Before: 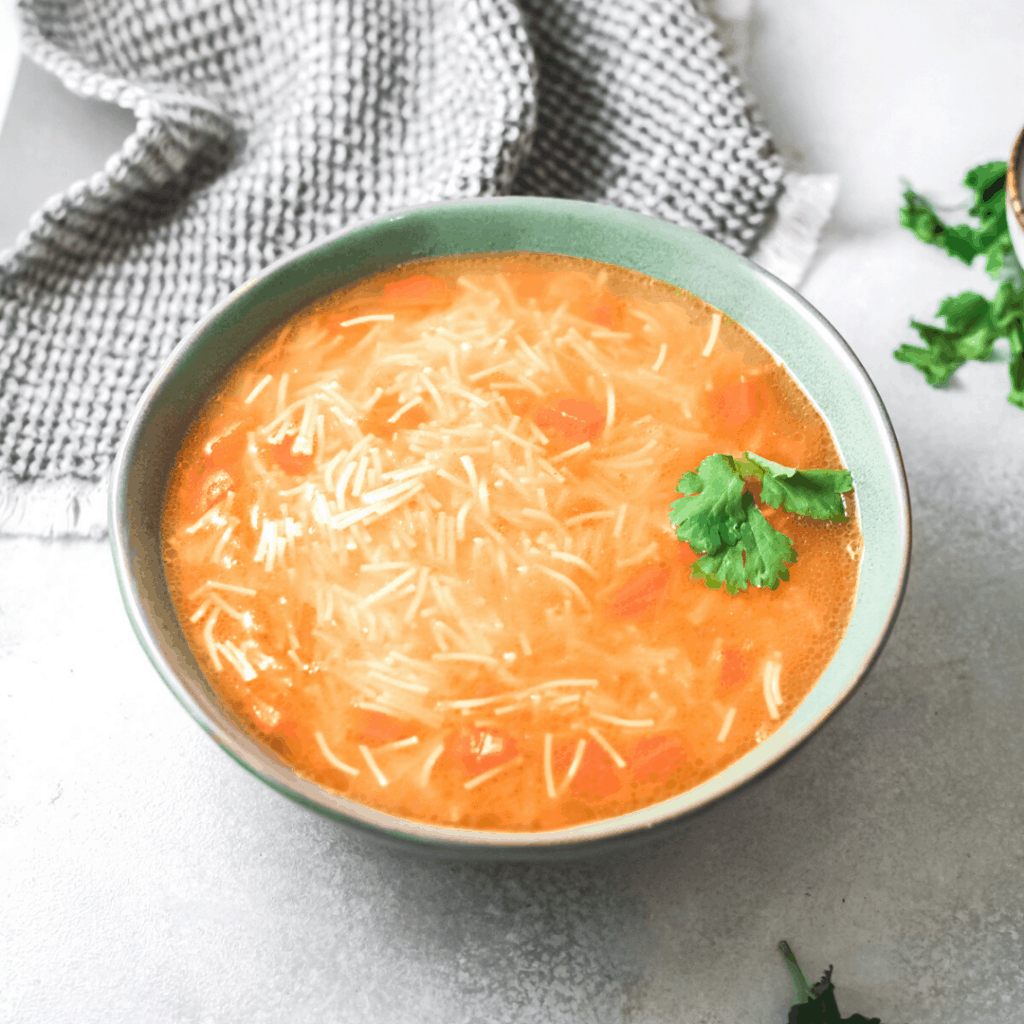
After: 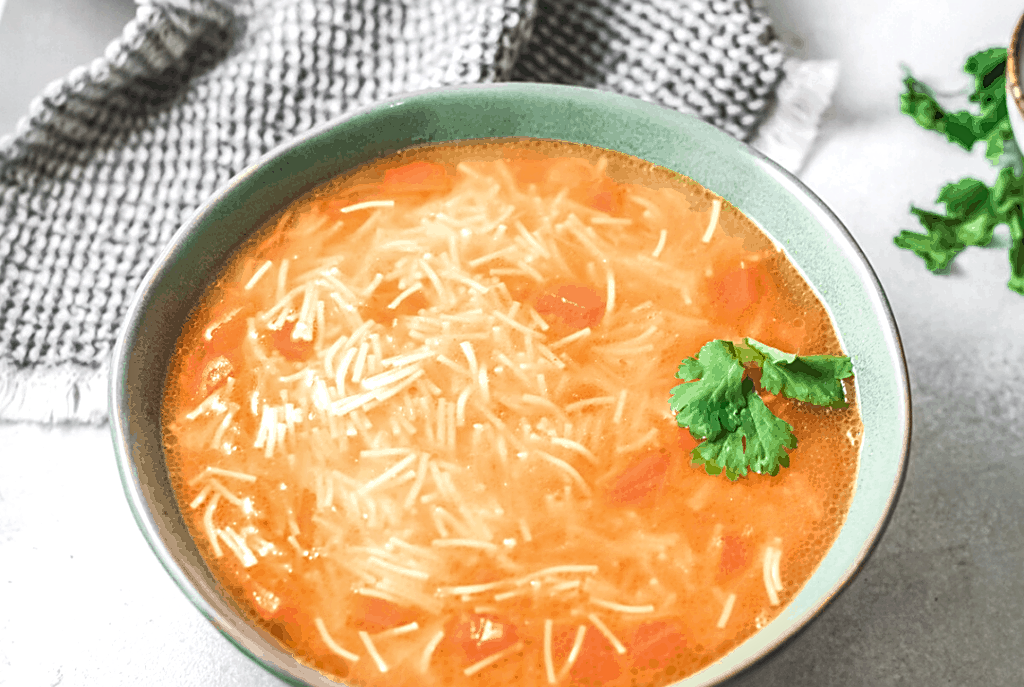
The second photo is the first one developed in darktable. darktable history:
crop: top 11.165%, bottom 21.658%
local contrast: on, module defaults
sharpen: on, module defaults
